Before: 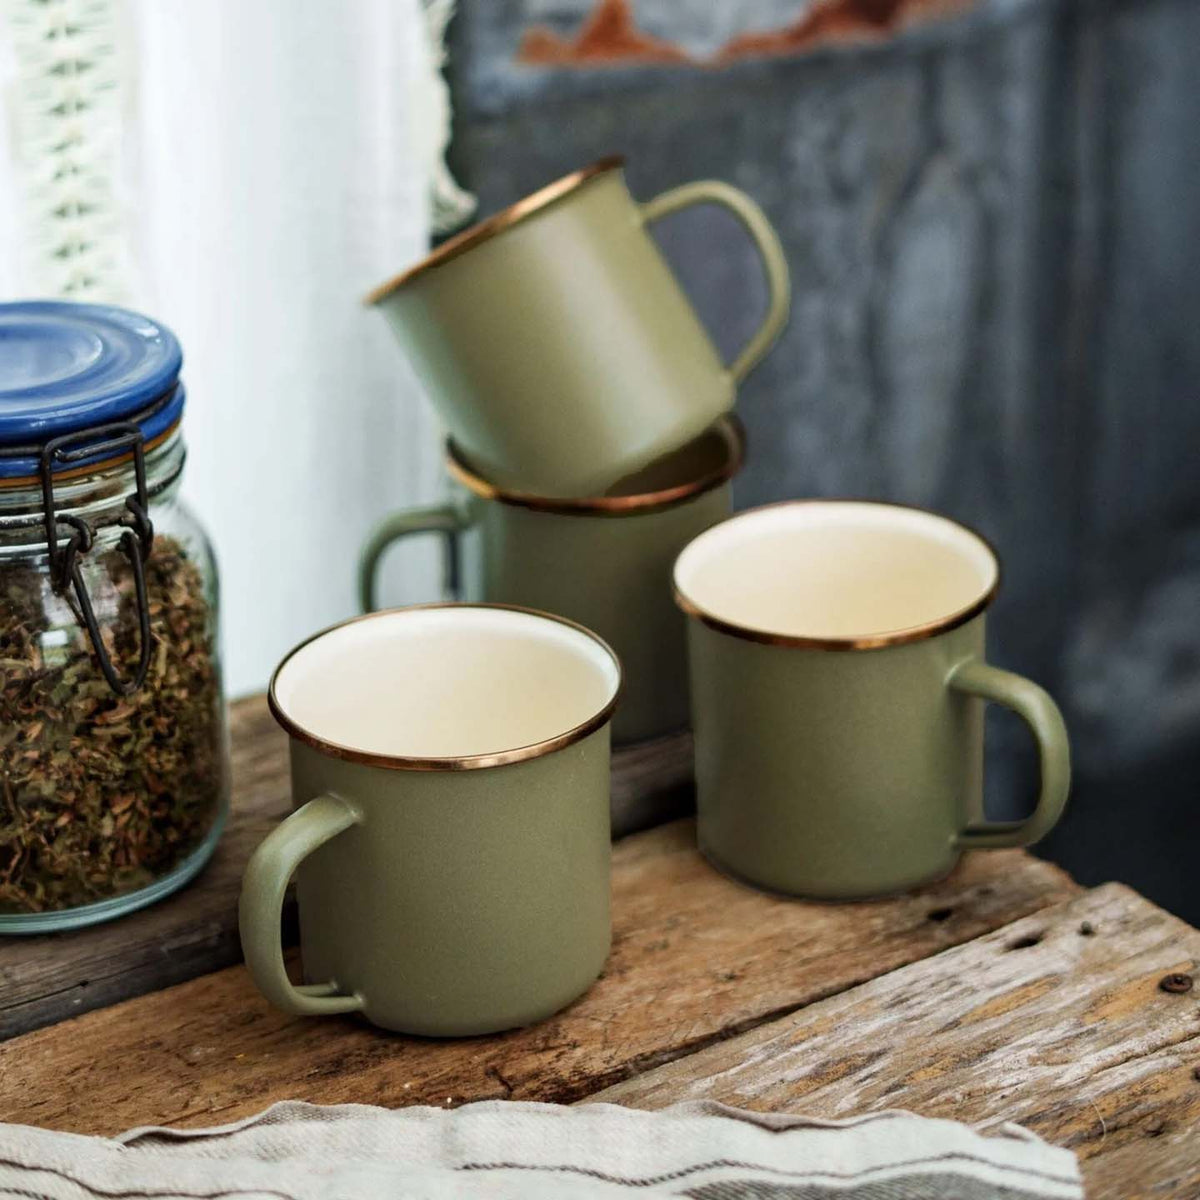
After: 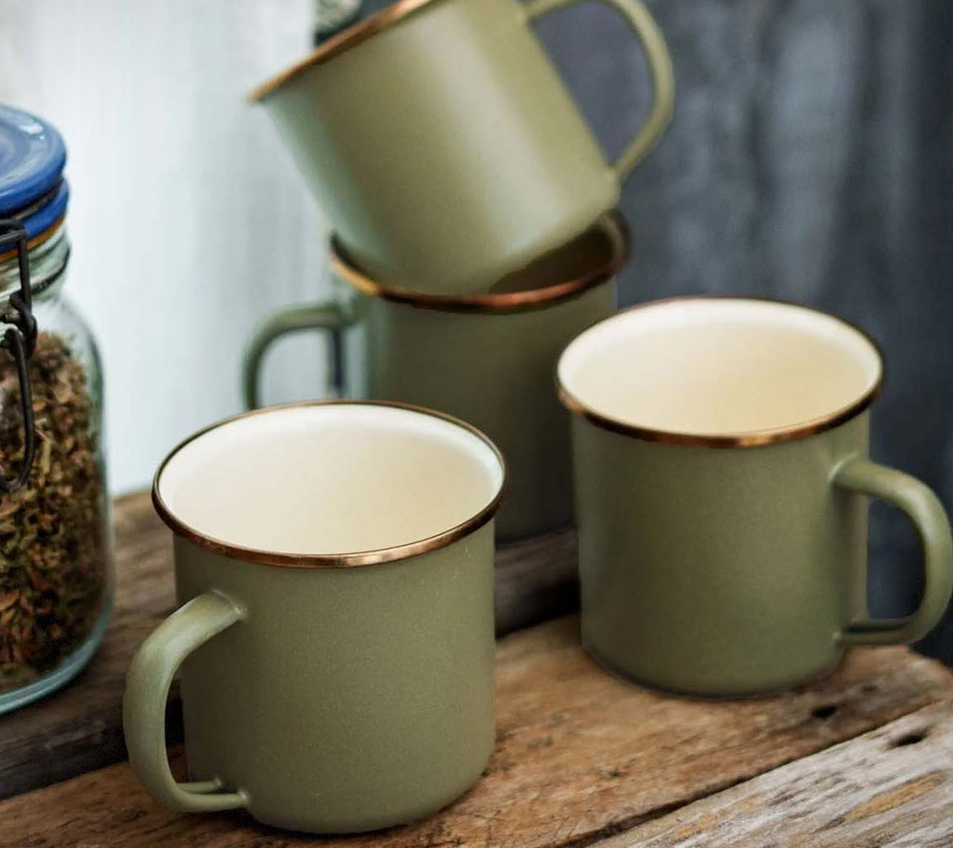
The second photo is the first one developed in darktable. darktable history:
crop: left 9.712%, top 16.928%, right 10.845%, bottom 12.332%
vignetting: fall-off start 100%, fall-off radius 71%, brightness -0.434, saturation -0.2, width/height ratio 1.178, dithering 8-bit output, unbound false
